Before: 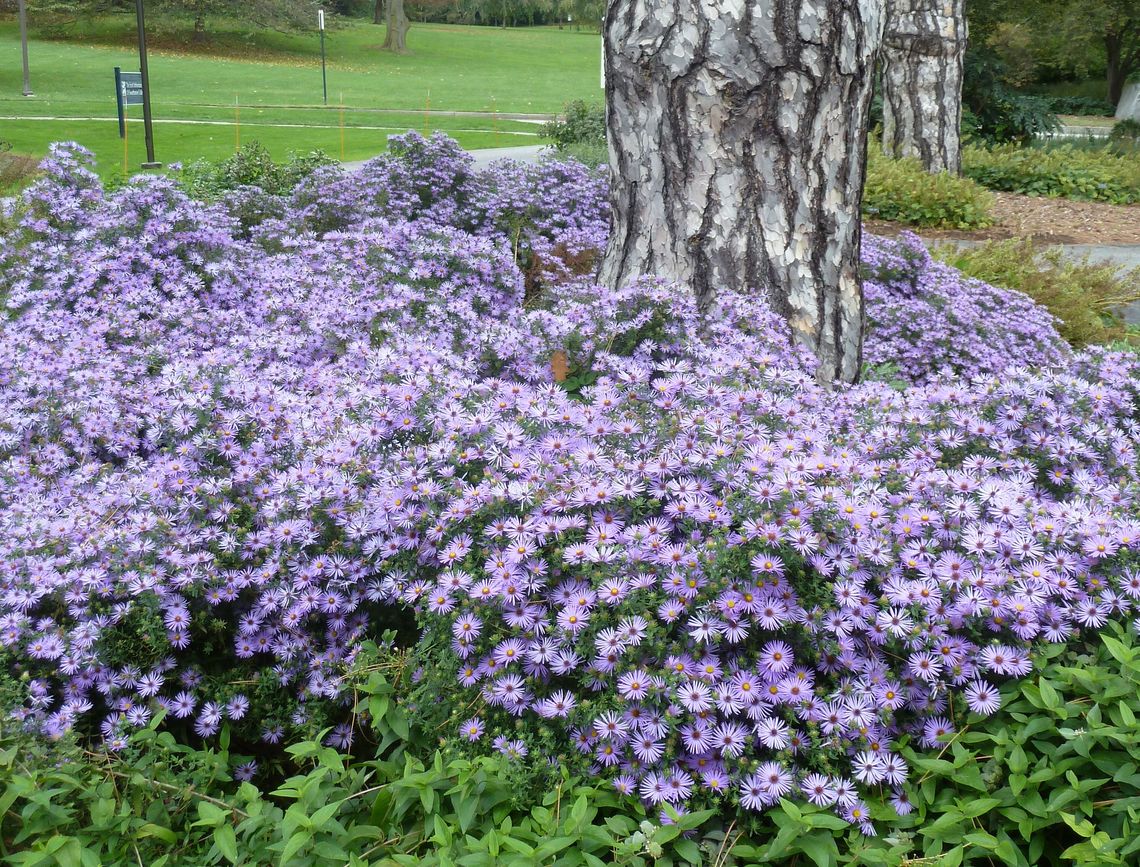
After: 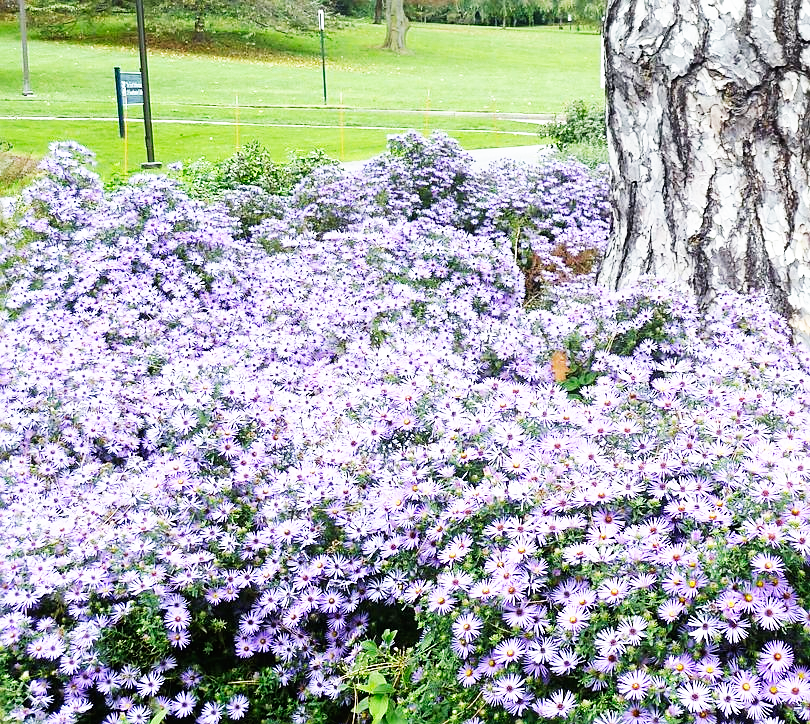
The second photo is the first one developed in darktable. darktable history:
base curve: curves: ch0 [(0, 0) (0.007, 0.004) (0.027, 0.03) (0.046, 0.07) (0.207, 0.54) (0.442, 0.872) (0.673, 0.972) (1, 1)], preserve colors none
crop: right 28.927%, bottom 16.402%
sharpen: on, module defaults
